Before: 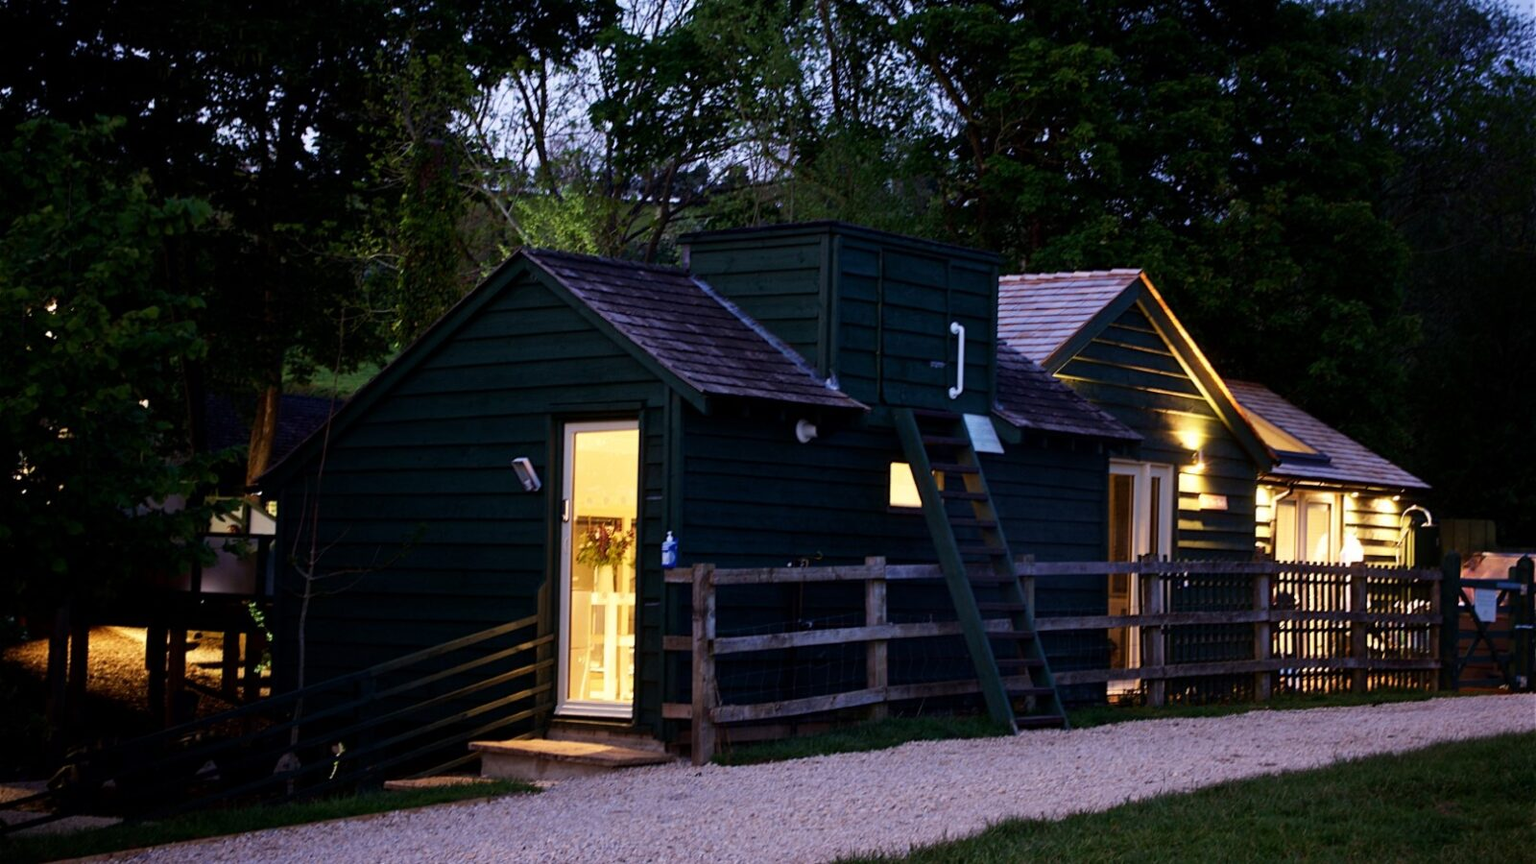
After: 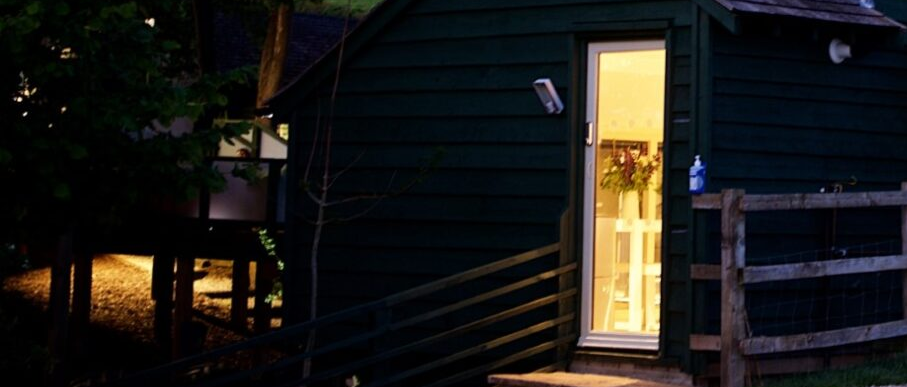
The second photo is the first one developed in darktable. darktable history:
crop: top 44.284%, right 43.301%, bottom 12.703%
